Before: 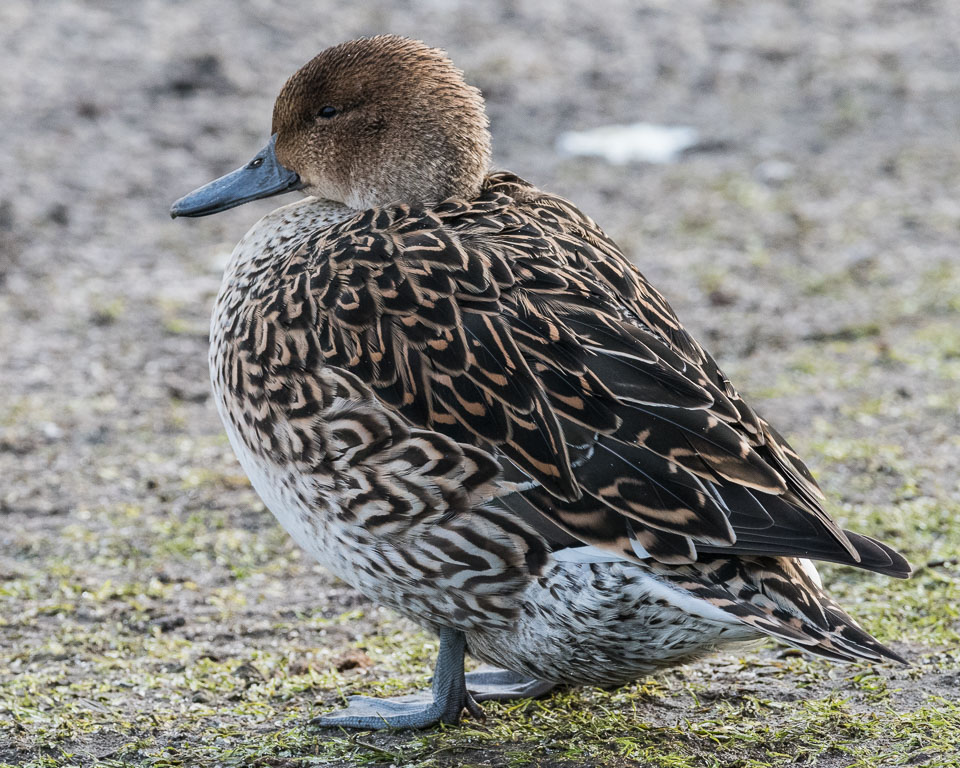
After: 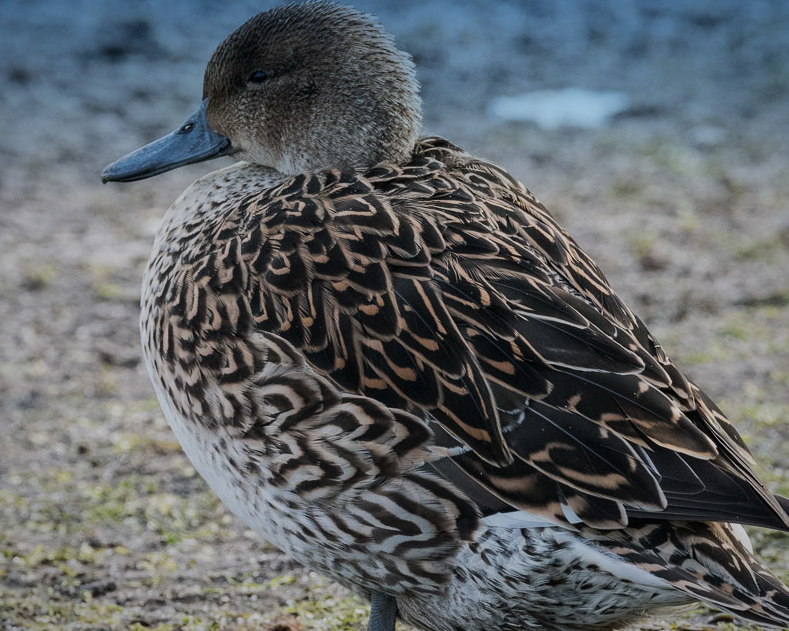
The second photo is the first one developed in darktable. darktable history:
exposure: exposure -0.492 EV, compensate highlight preservation false
vignetting: fall-off start 80.87%, fall-off radius 61.59%, brightness -0.384, saturation 0.007, center (0, 0.007), automatic ratio true, width/height ratio 1.418
crop and rotate: left 7.196%, top 4.574%, right 10.605%, bottom 13.178%
graduated density: density 2.02 EV, hardness 44%, rotation 0.374°, offset 8.21, hue 208.8°, saturation 97%
